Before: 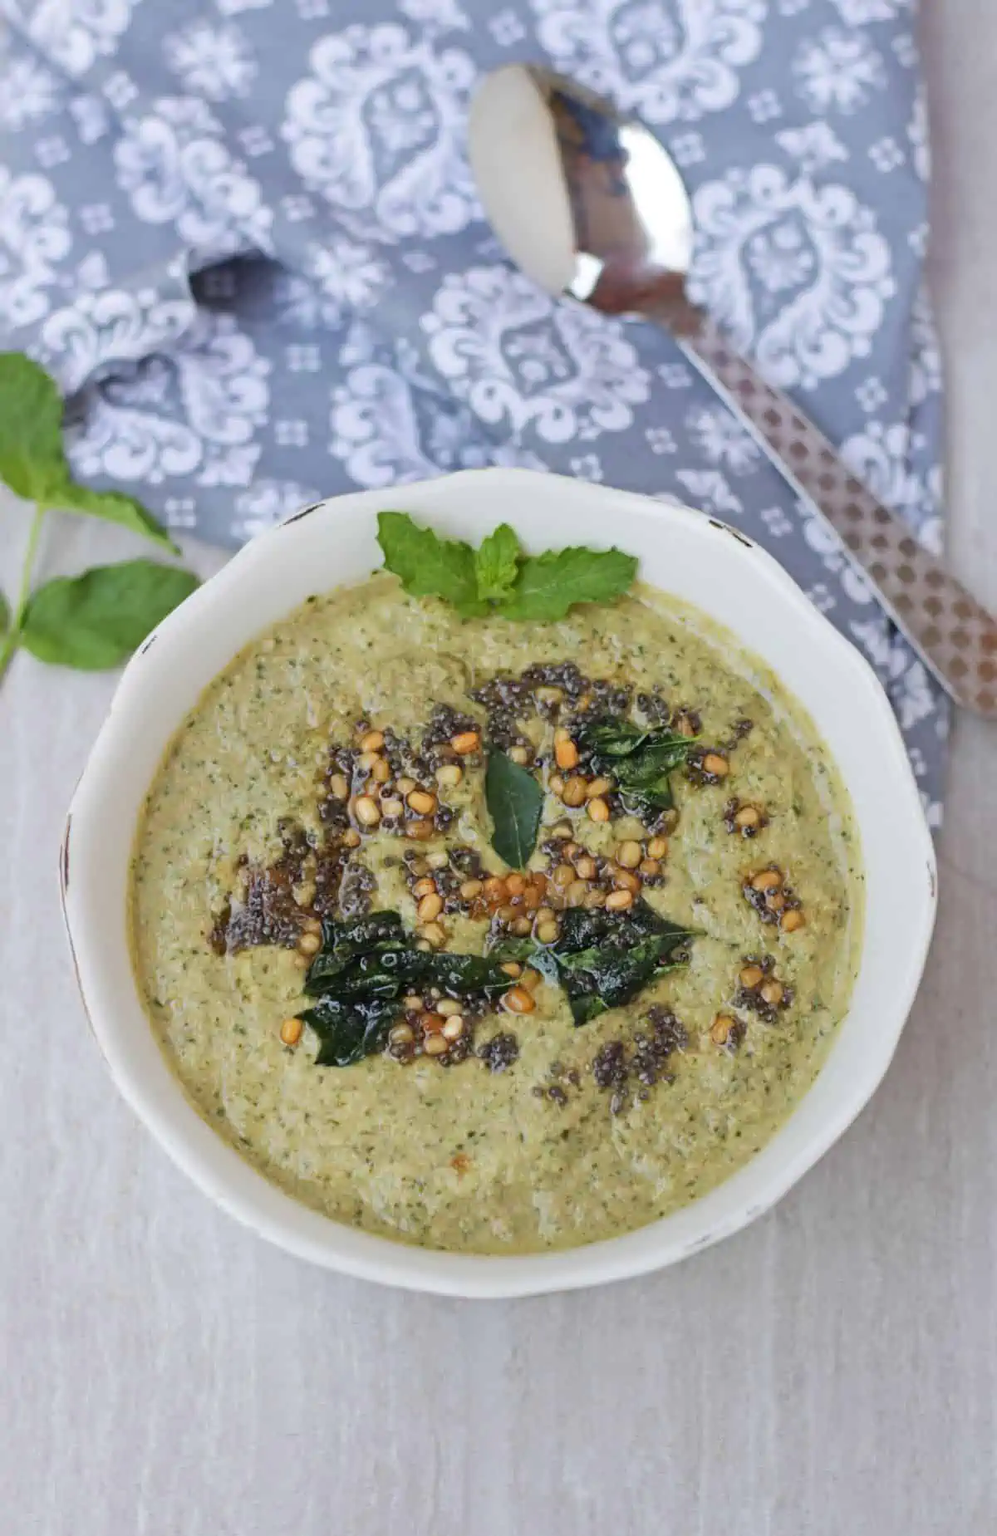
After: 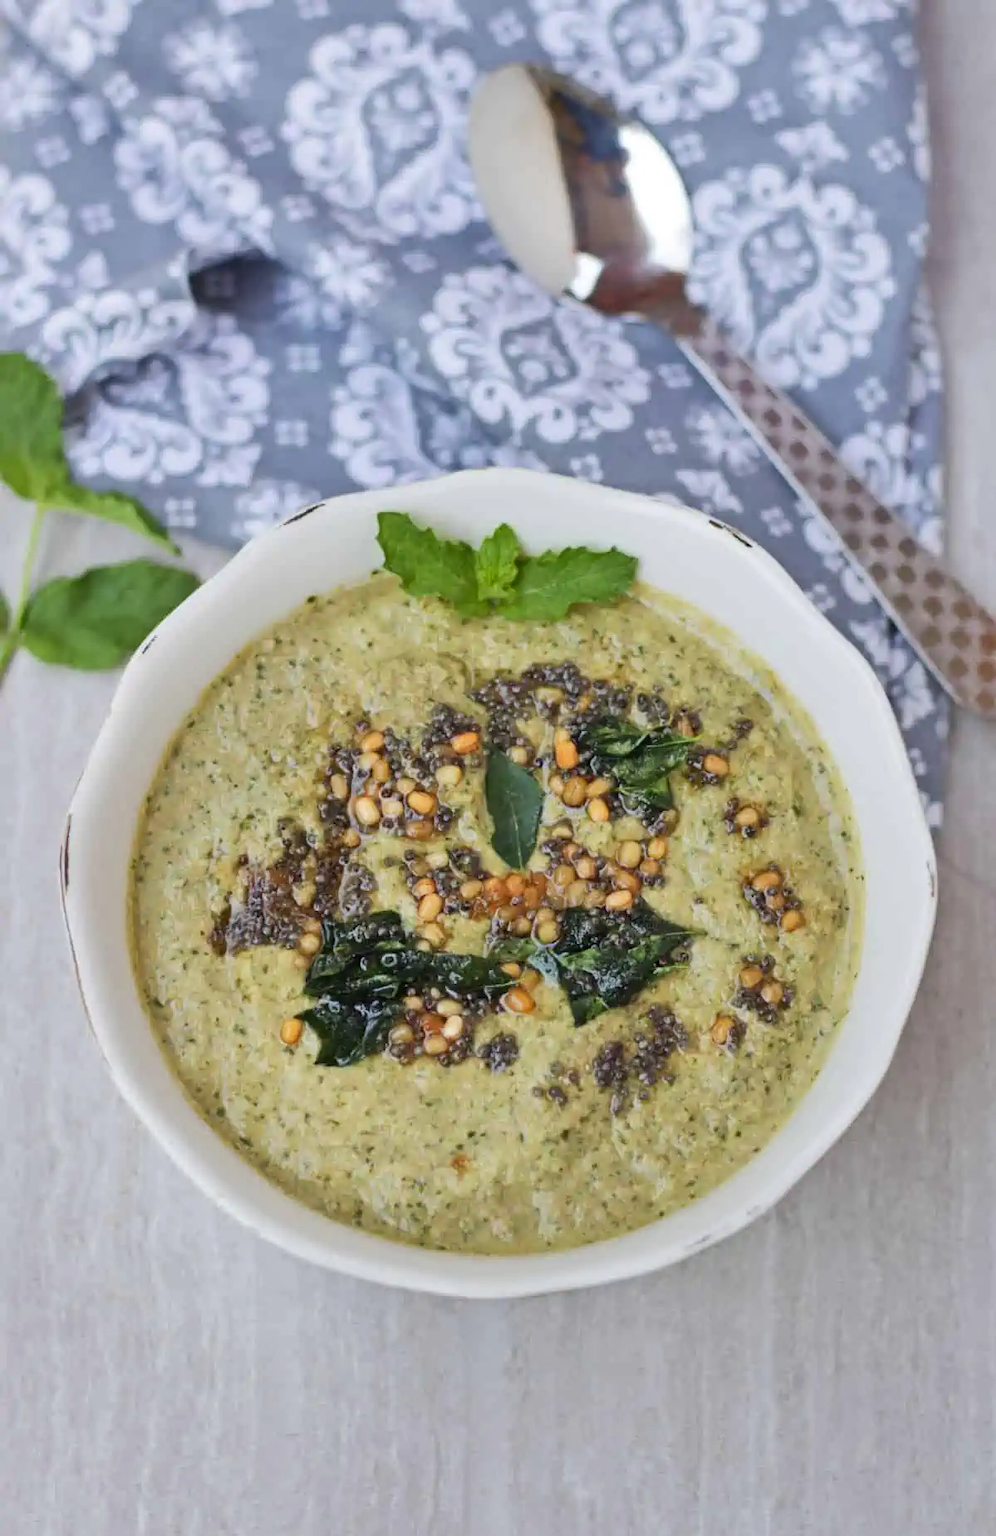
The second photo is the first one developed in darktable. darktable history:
shadows and highlights: highlights color adjustment 0%, soften with gaussian
tone curve: curves: ch0 [(0, 0) (0.641, 0.691) (1, 1)]
